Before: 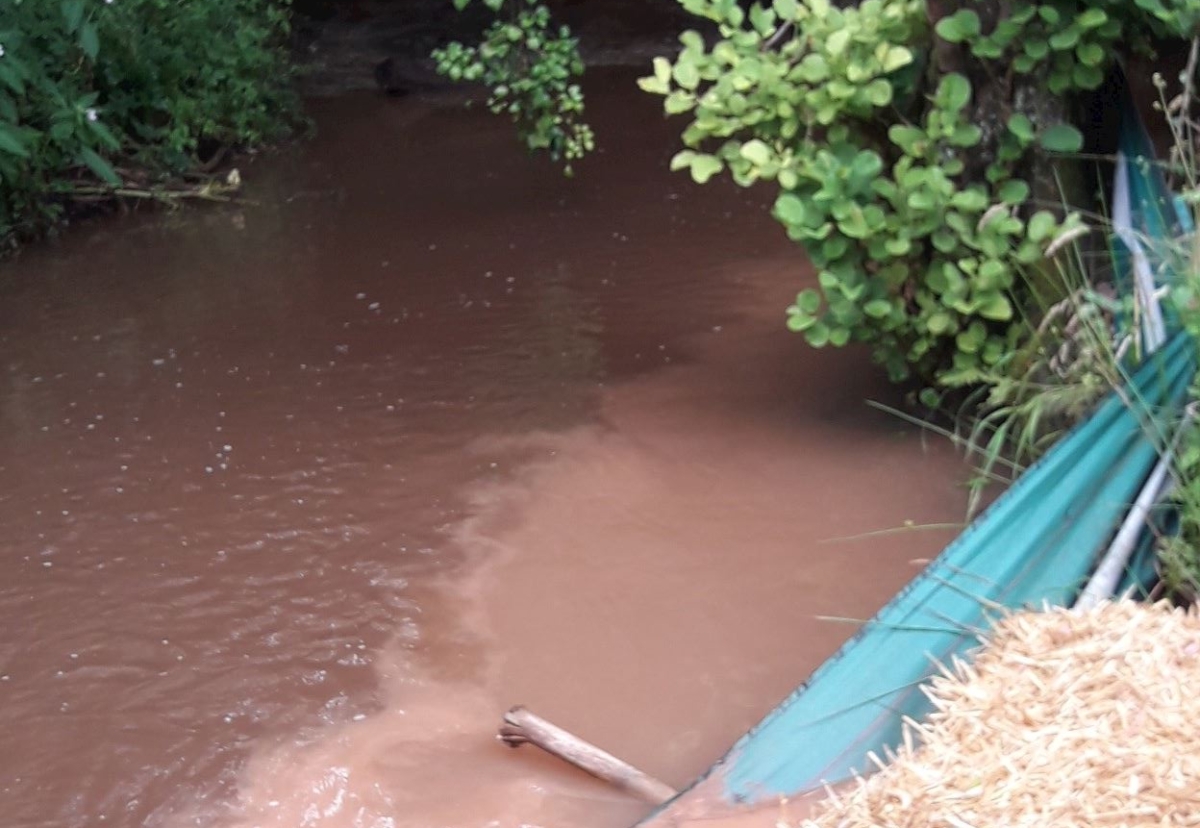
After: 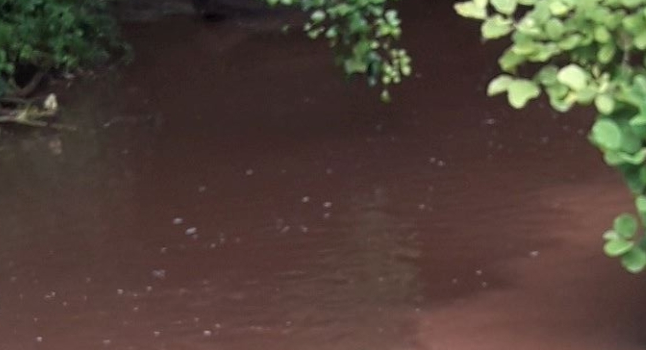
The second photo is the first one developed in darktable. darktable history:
exposure: exposure 0.081 EV, compensate highlight preservation false
crop: left 15.306%, top 9.065%, right 30.789%, bottom 48.638%
